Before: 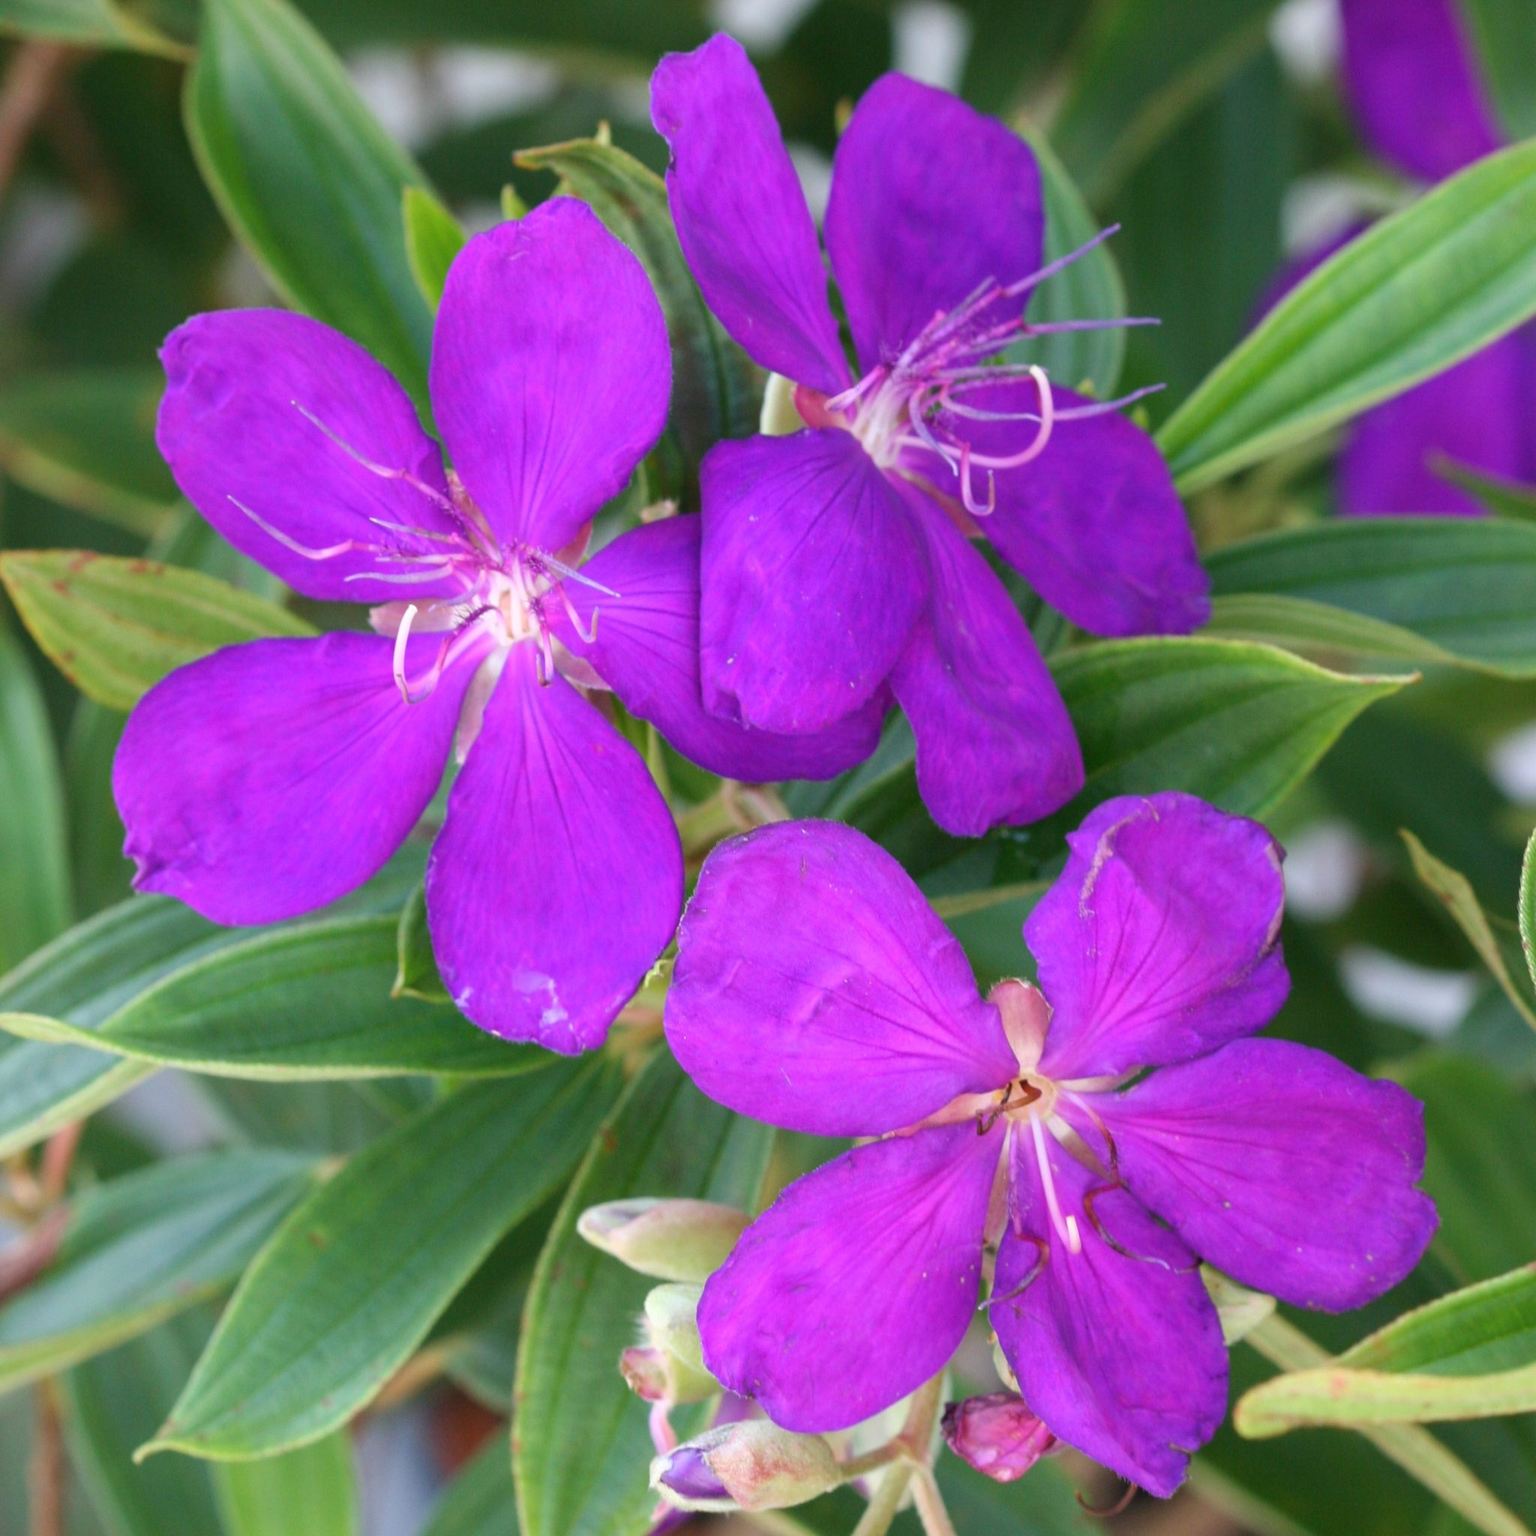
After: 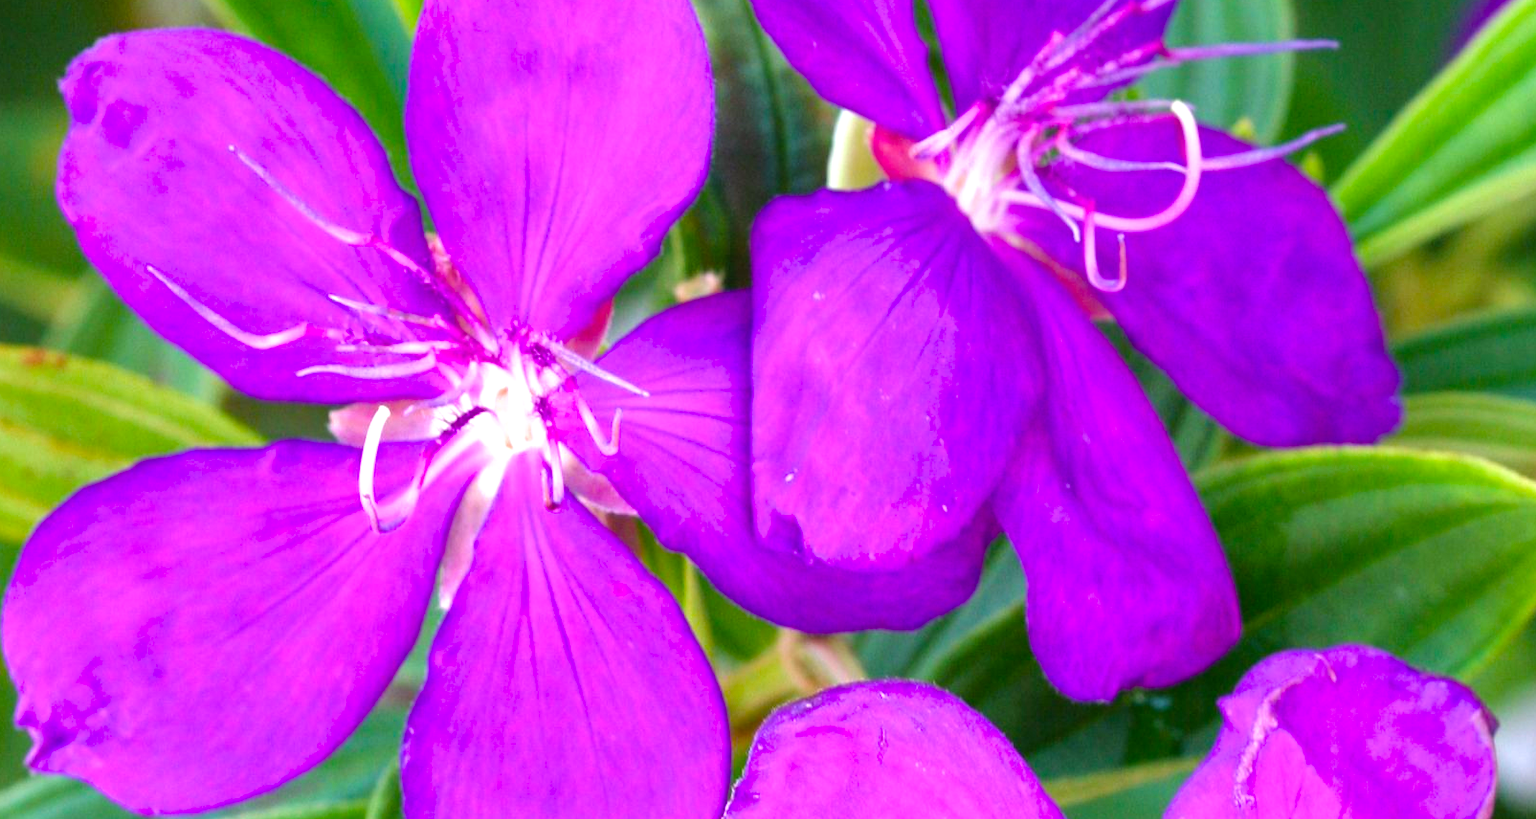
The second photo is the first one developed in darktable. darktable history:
velvia: strength 32.34%, mid-tones bias 0.202
tone equalizer: -8 EV -0.716 EV, -7 EV -0.705 EV, -6 EV -0.575 EV, -5 EV -0.404 EV, -3 EV 0.375 EV, -2 EV 0.6 EV, -1 EV 0.684 EV, +0 EV 0.737 EV, mask exposure compensation -0.515 EV
crop: left 7.289%, top 18.673%, right 14.293%, bottom 39.512%
shadows and highlights: shadows 30.65, highlights -62.85, soften with gaussian
